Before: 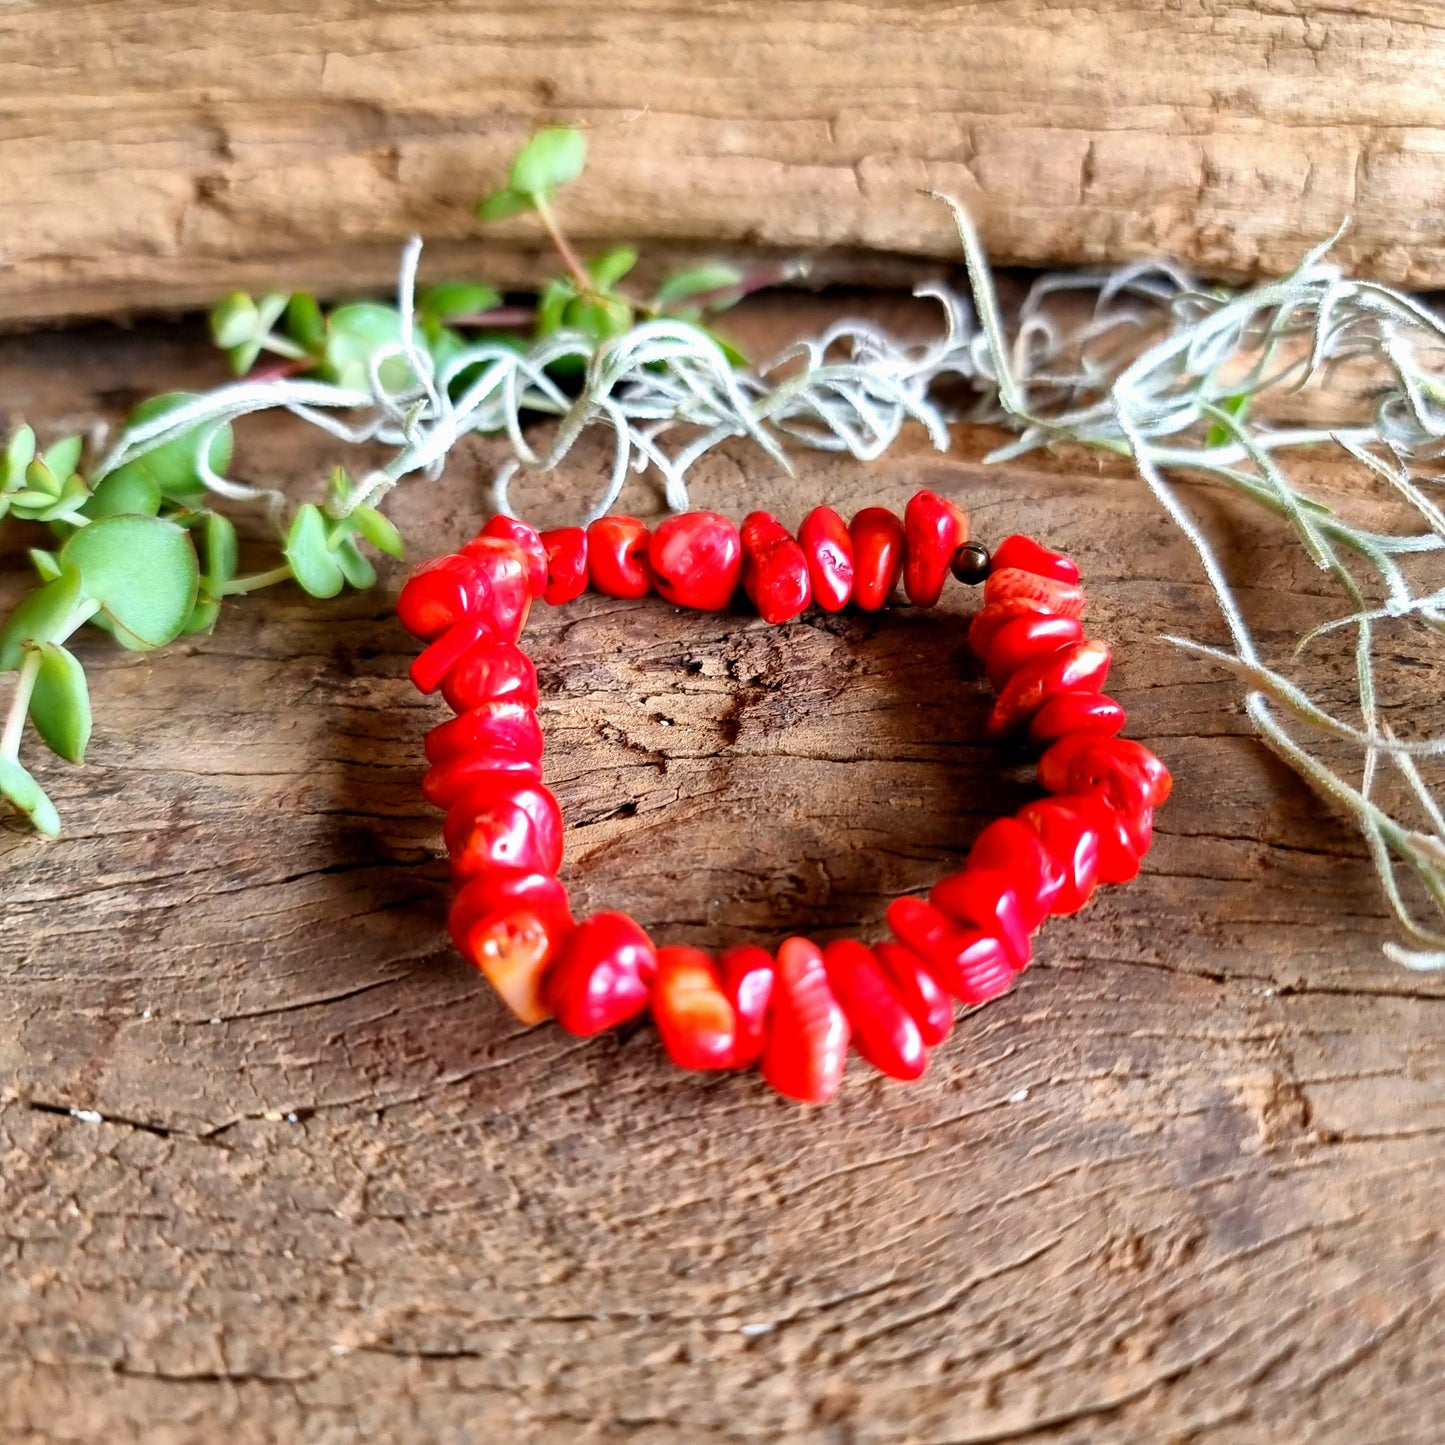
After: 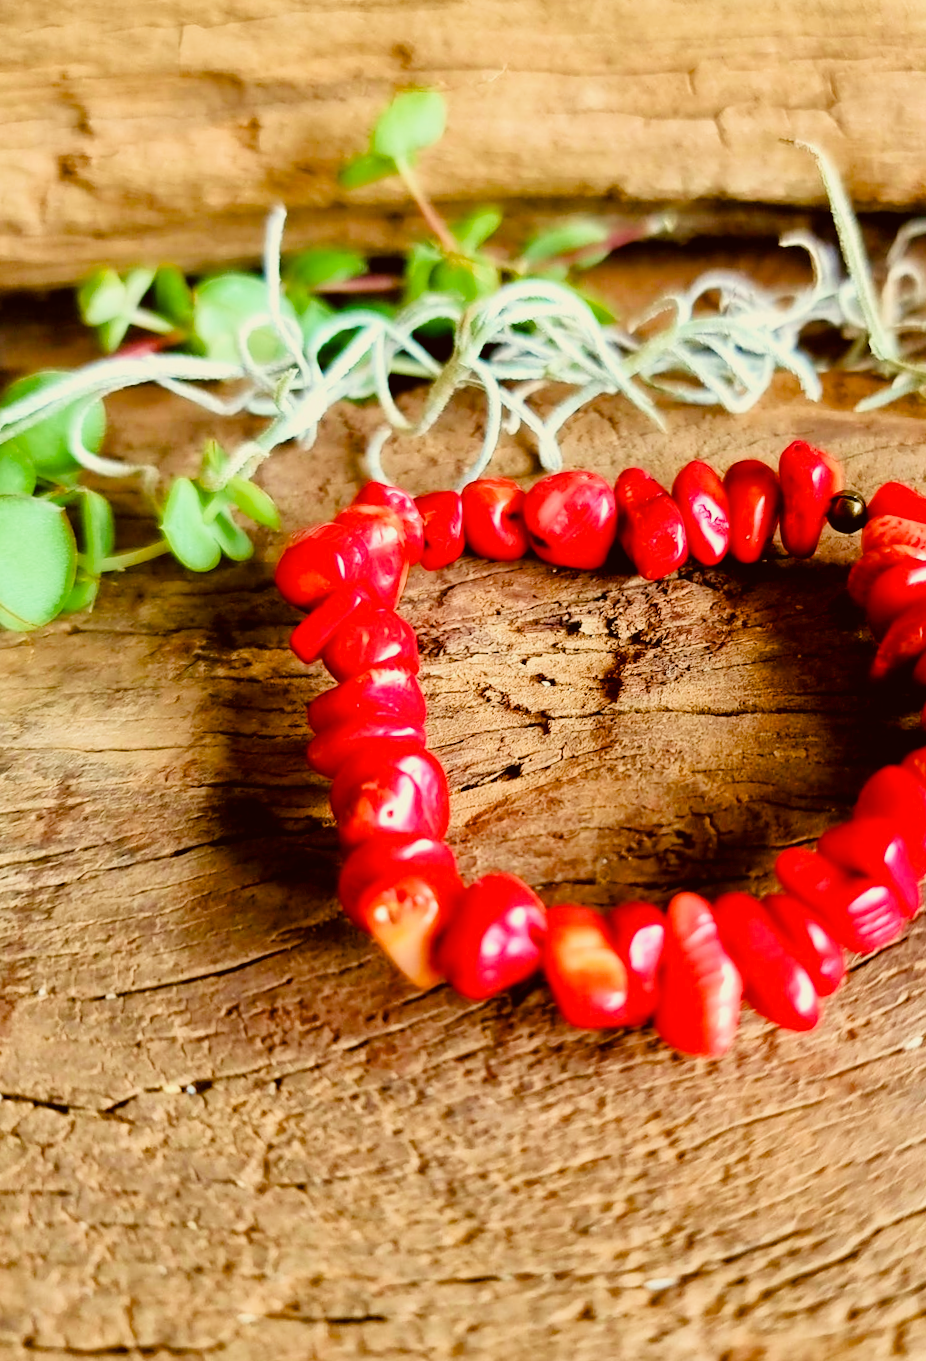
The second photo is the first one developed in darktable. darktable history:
exposure: exposure 0.131 EV, compensate highlight preservation false
color correction: highlights a* -1.43, highlights b* 10.12, shadows a* 0.395, shadows b* 19.35
rotate and perspective: rotation -2.12°, lens shift (vertical) 0.009, lens shift (horizontal) -0.008, automatic cropping original format, crop left 0.036, crop right 0.964, crop top 0.05, crop bottom 0.959
color balance rgb: linear chroma grading › shadows -2.2%, linear chroma grading › highlights -15%, linear chroma grading › global chroma -10%, linear chroma grading › mid-tones -10%, perceptual saturation grading › global saturation 45%, perceptual saturation grading › highlights -50%, perceptual saturation grading › shadows 30%, perceptual brilliance grading › global brilliance 18%, global vibrance 45%
crop and rotate: left 6.617%, right 26.717%
filmic rgb: black relative exposure -7.65 EV, white relative exposure 4.56 EV, hardness 3.61
tone equalizer: -8 EV -0.55 EV
velvia: on, module defaults
